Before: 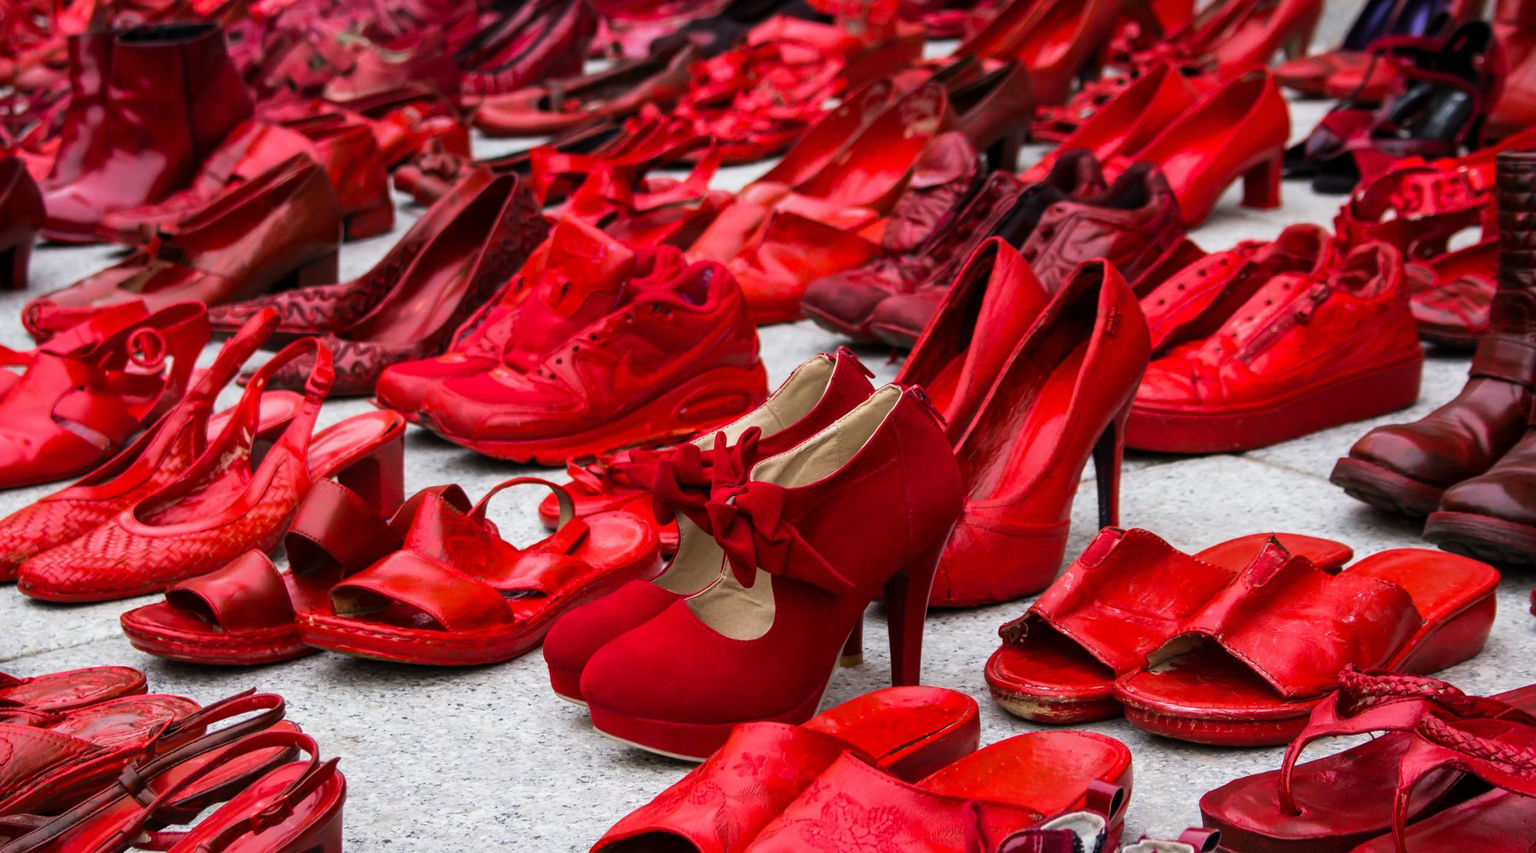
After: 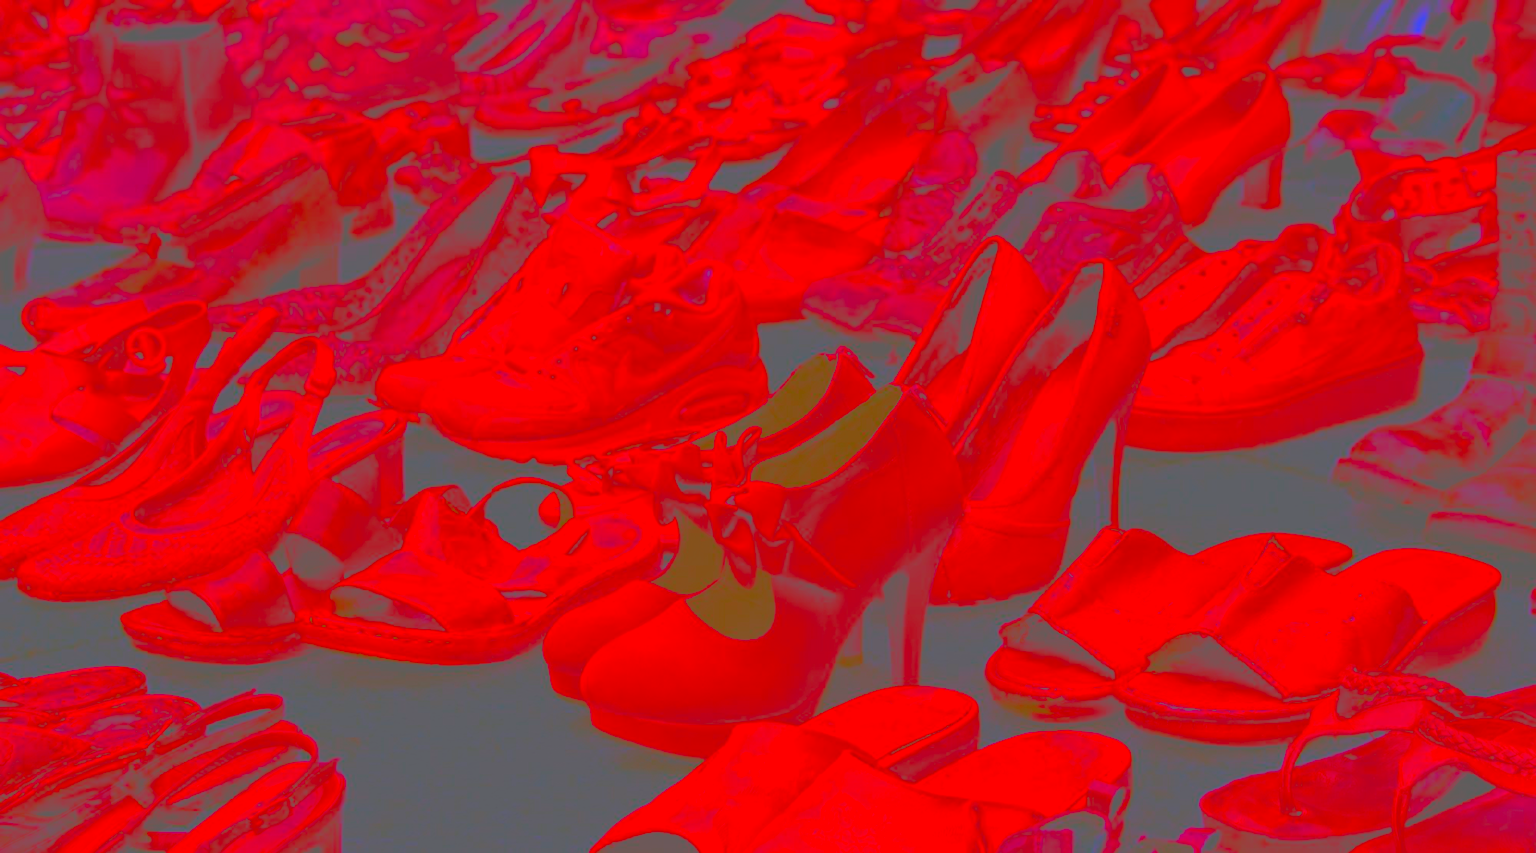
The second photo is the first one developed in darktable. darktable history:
local contrast: on, module defaults
sharpen: on, module defaults
shadows and highlights: shadows 29.61, highlights -30.47, low approximation 0.01, soften with gaussian
contrast brightness saturation: contrast -0.99, brightness -0.17, saturation 0.75
